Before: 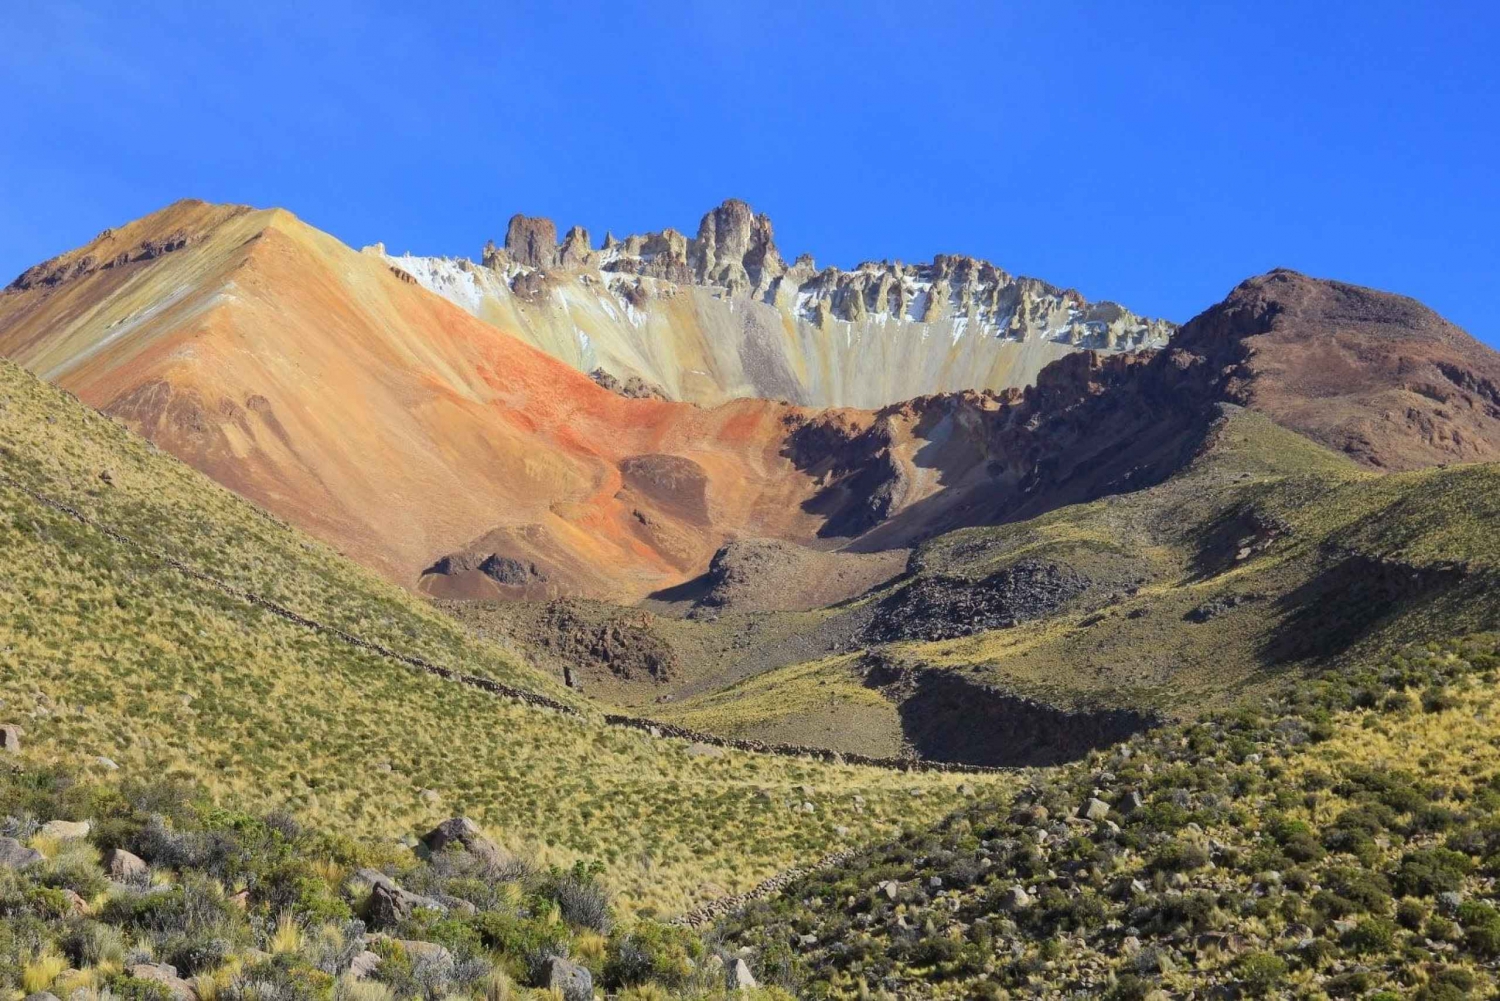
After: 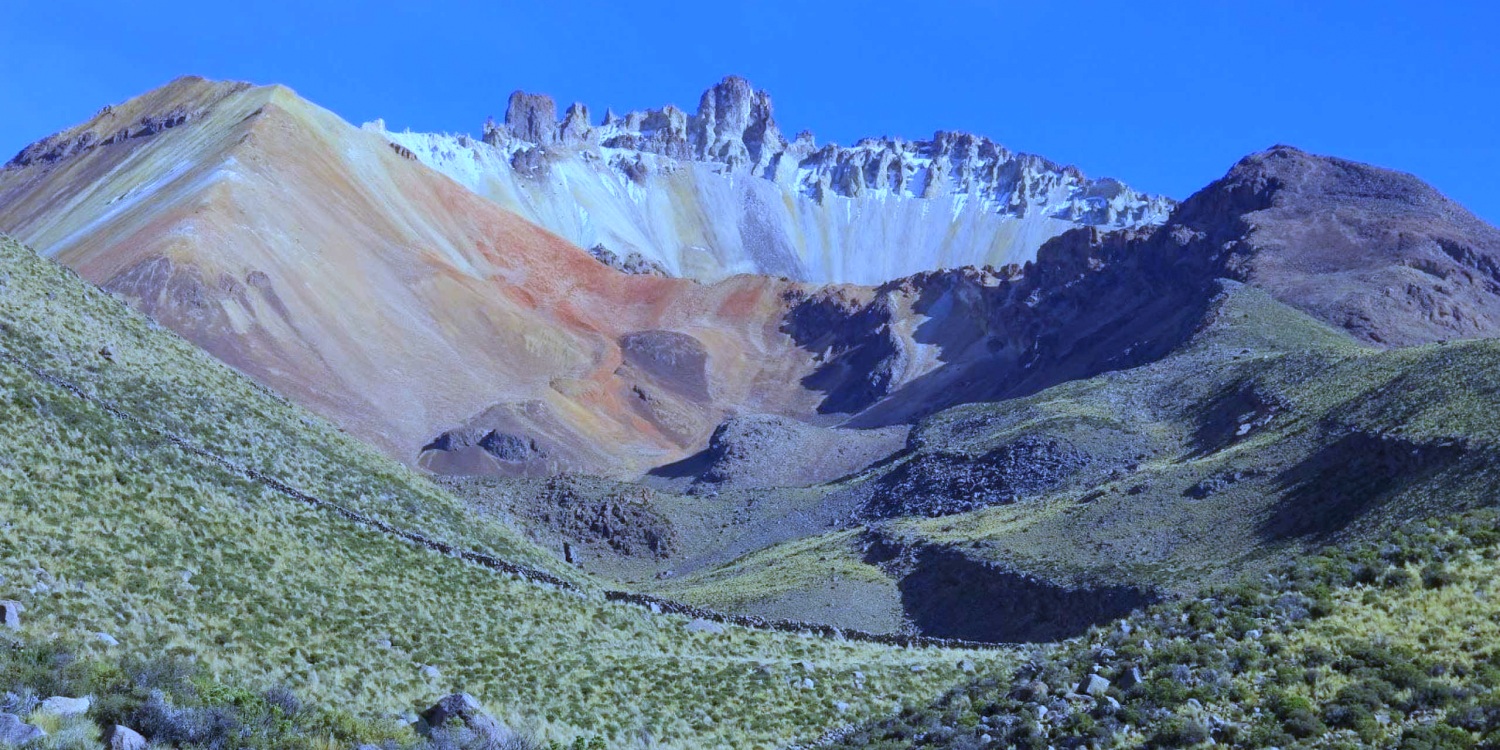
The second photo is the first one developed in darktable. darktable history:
crop and rotate: top 12.5%, bottom 12.5%
white balance: red 0.766, blue 1.537
